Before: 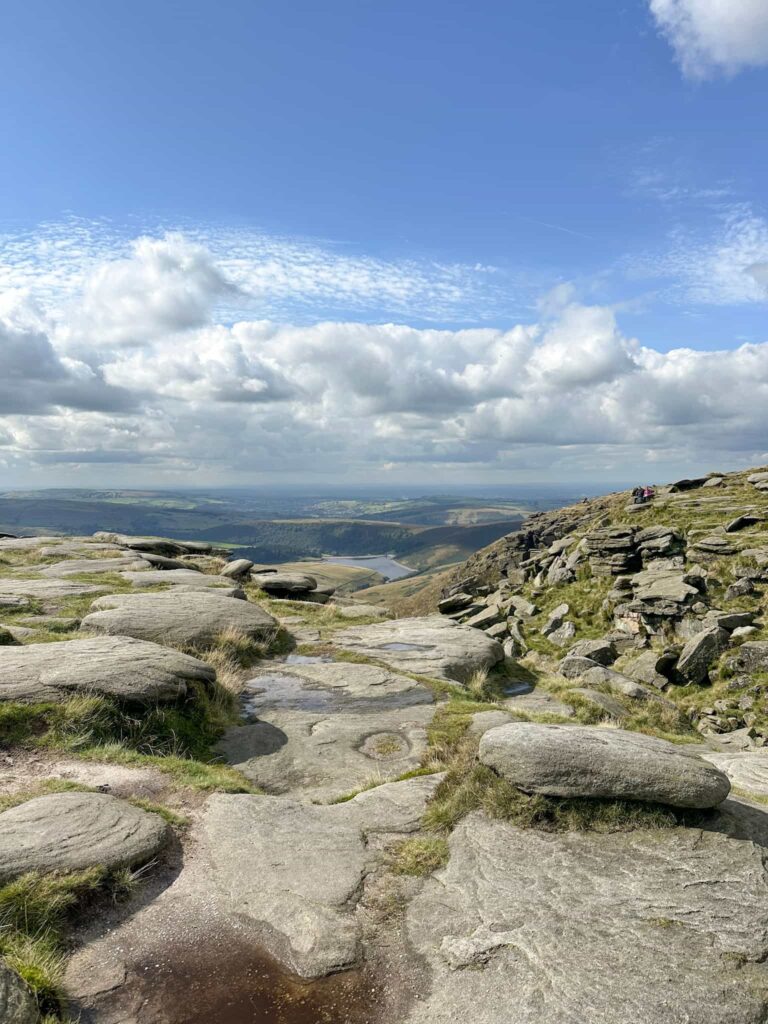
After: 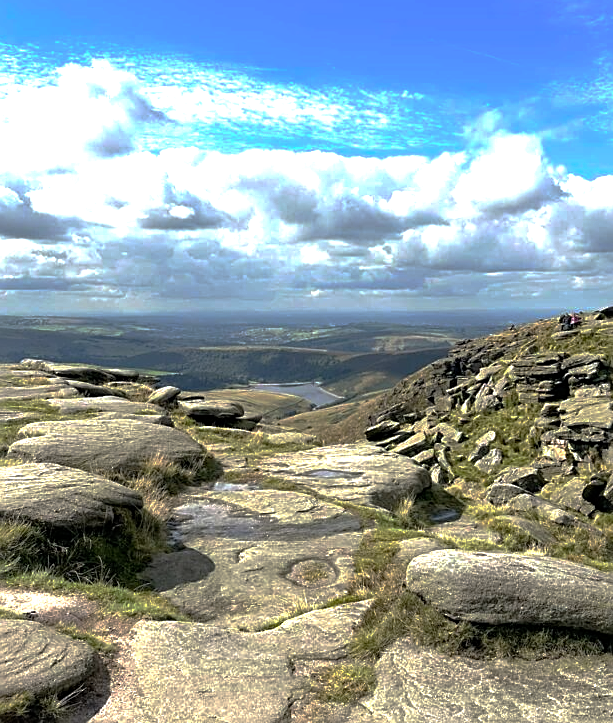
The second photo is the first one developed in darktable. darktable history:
tone equalizer: -8 EV -0.774 EV, -7 EV -0.725 EV, -6 EV -0.579 EV, -5 EV -0.408 EV, -3 EV 0.389 EV, -2 EV 0.6 EV, -1 EV 0.683 EV, +0 EV 0.764 EV
base curve: curves: ch0 [(0, 0) (0.826, 0.587) (1, 1)], preserve colors none
crop: left 9.516%, top 16.955%, right 10.607%, bottom 12.407%
sharpen: on, module defaults
